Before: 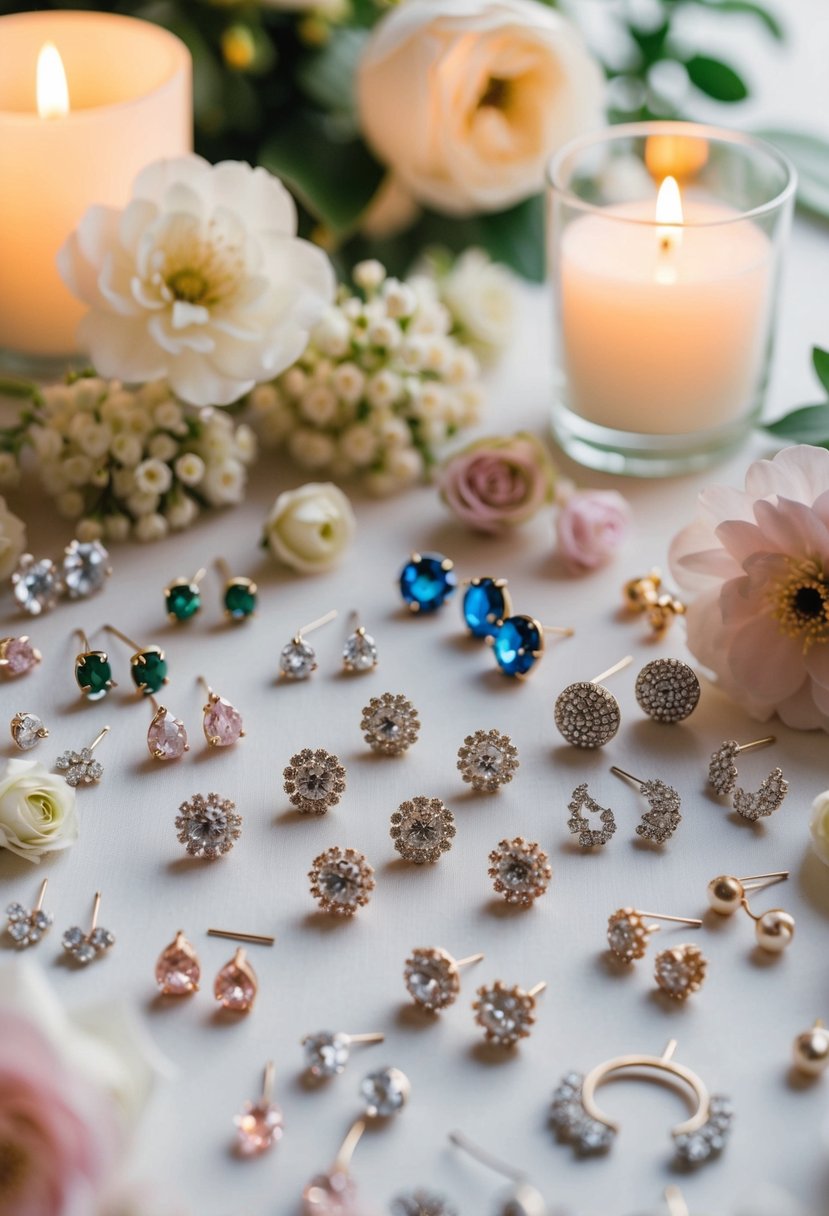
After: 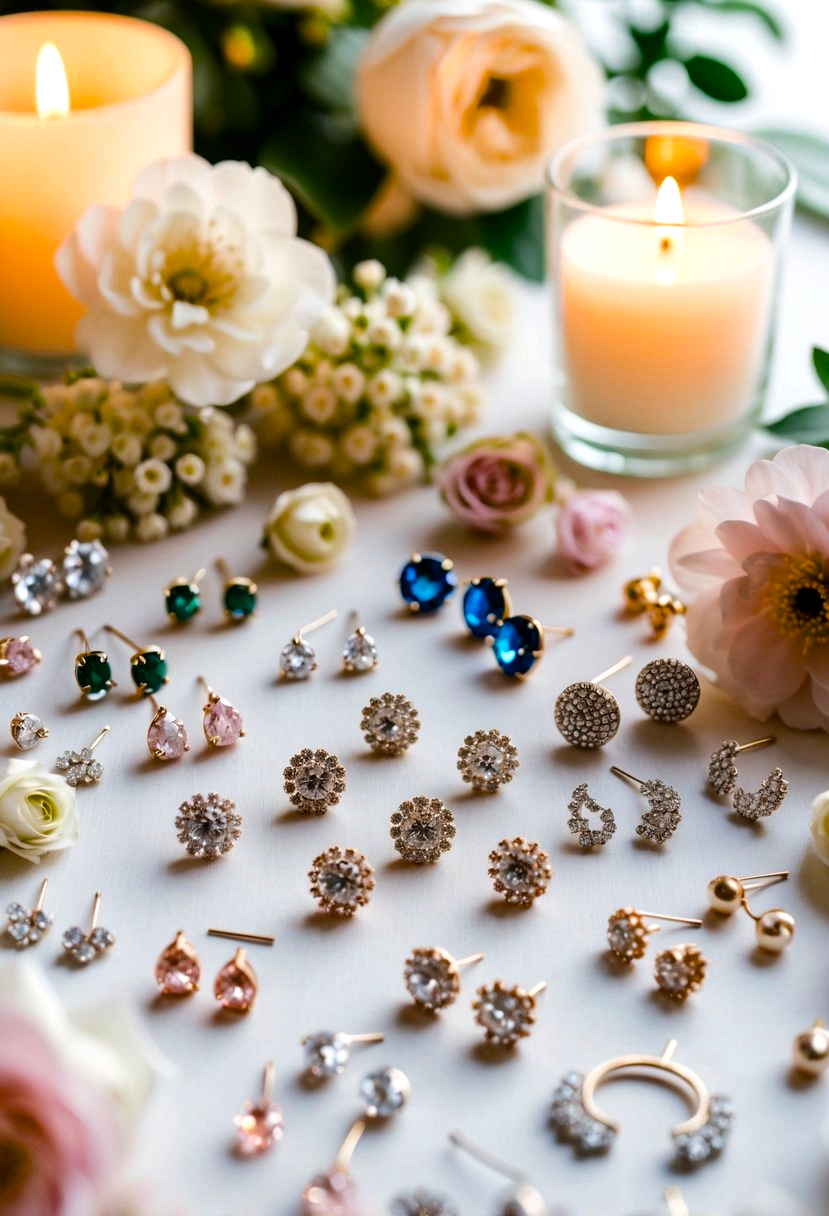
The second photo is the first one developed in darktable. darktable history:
color balance rgb: global offset › luminance -0.296%, global offset › hue 261.7°, perceptual saturation grading › global saturation 25.651%, perceptual brilliance grading › highlights 17.91%, perceptual brilliance grading › mid-tones 32.47%, perceptual brilliance grading › shadows -31.222%, global vibrance -1.079%, saturation formula JzAzBz (2021)
